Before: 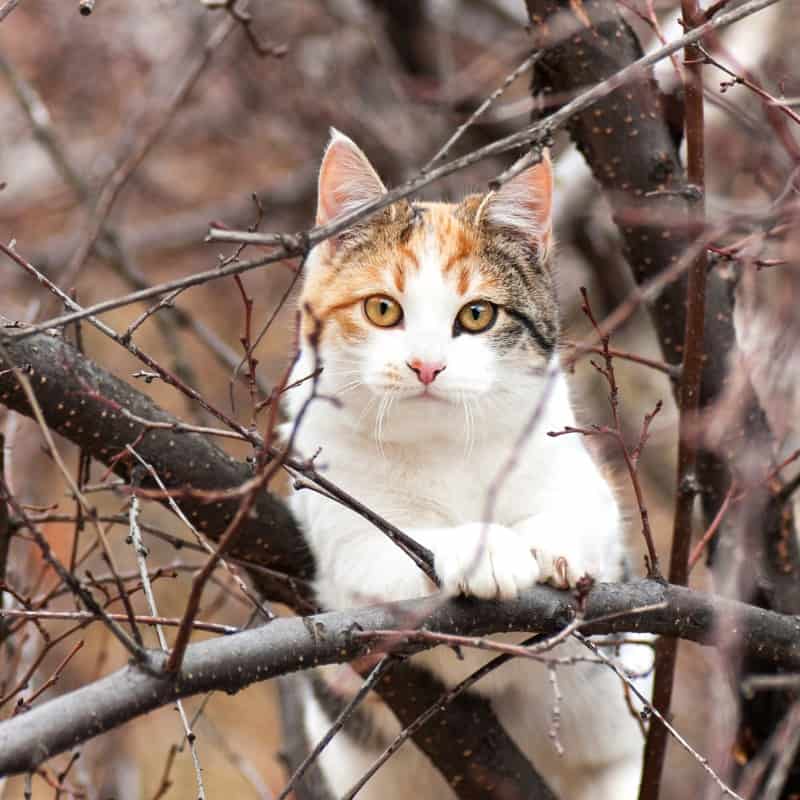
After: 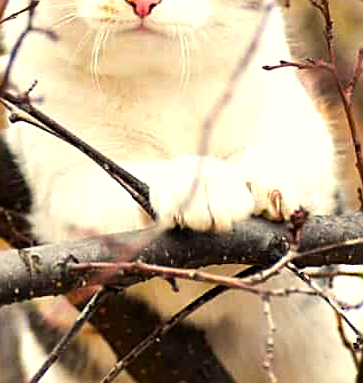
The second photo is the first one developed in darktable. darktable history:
color balance rgb: linear chroma grading › global chroma 15%, perceptual saturation grading › global saturation 30%
crop: left 35.976%, top 45.819%, right 18.162%, bottom 5.807%
color correction: highlights a* 1.39, highlights b* 17.83
sharpen: on, module defaults
rotate and perspective: rotation 0.174°, lens shift (vertical) 0.013, lens shift (horizontal) 0.019, shear 0.001, automatic cropping original format, crop left 0.007, crop right 0.991, crop top 0.016, crop bottom 0.997
tone equalizer: -8 EV -0.417 EV, -7 EV -0.389 EV, -6 EV -0.333 EV, -5 EV -0.222 EV, -3 EV 0.222 EV, -2 EV 0.333 EV, -1 EV 0.389 EV, +0 EV 0.417 EV, edges refinement/feathering 500, mask exposure compensation -1.57 EV, preserve details no
